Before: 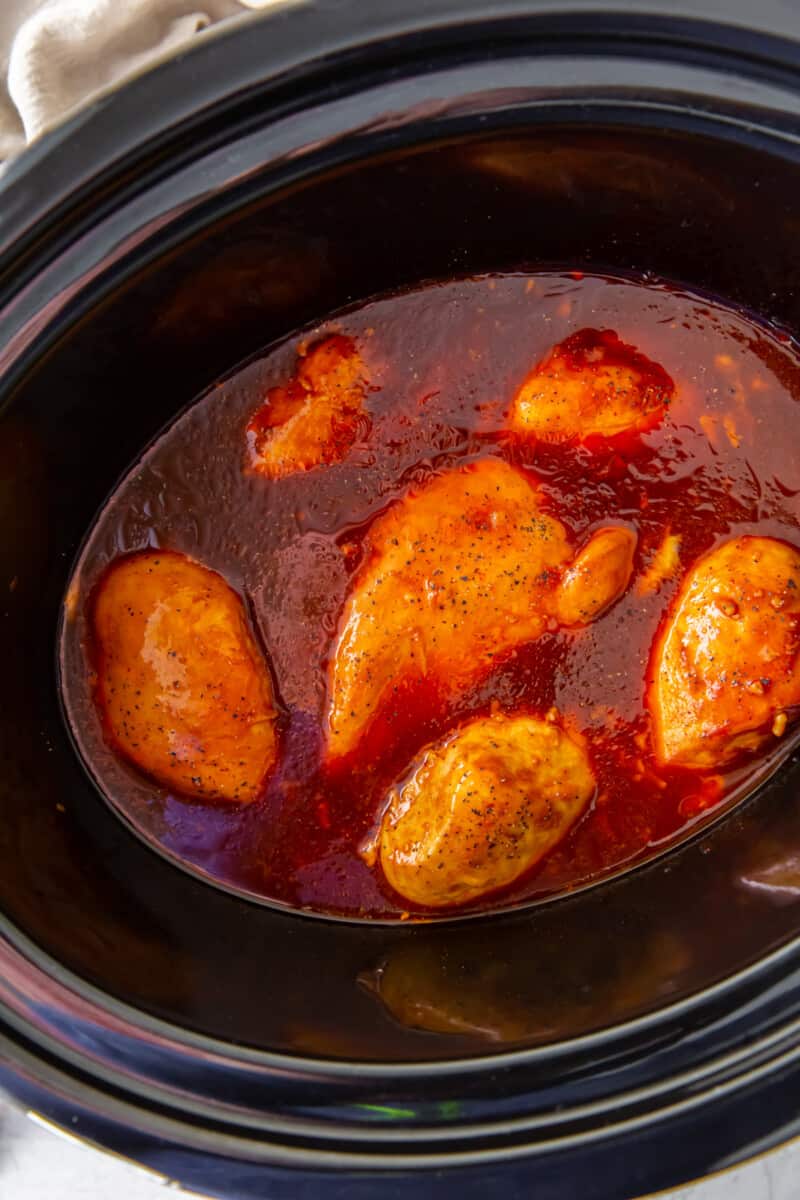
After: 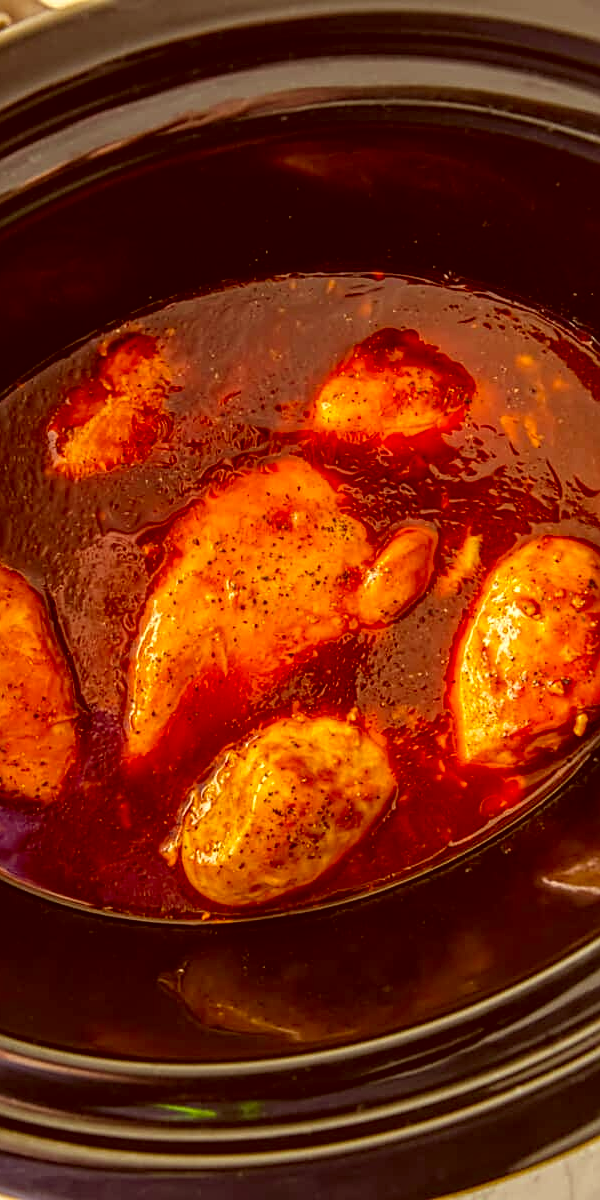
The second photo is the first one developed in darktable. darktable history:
local contrast: on, module defaults
sharpen: on, module defaults
crop and rotate: left 24.997%
color correction: highlights a* 1.1, highlights b* 25.04, shadows a* 16.04, shadows b* 24.3
